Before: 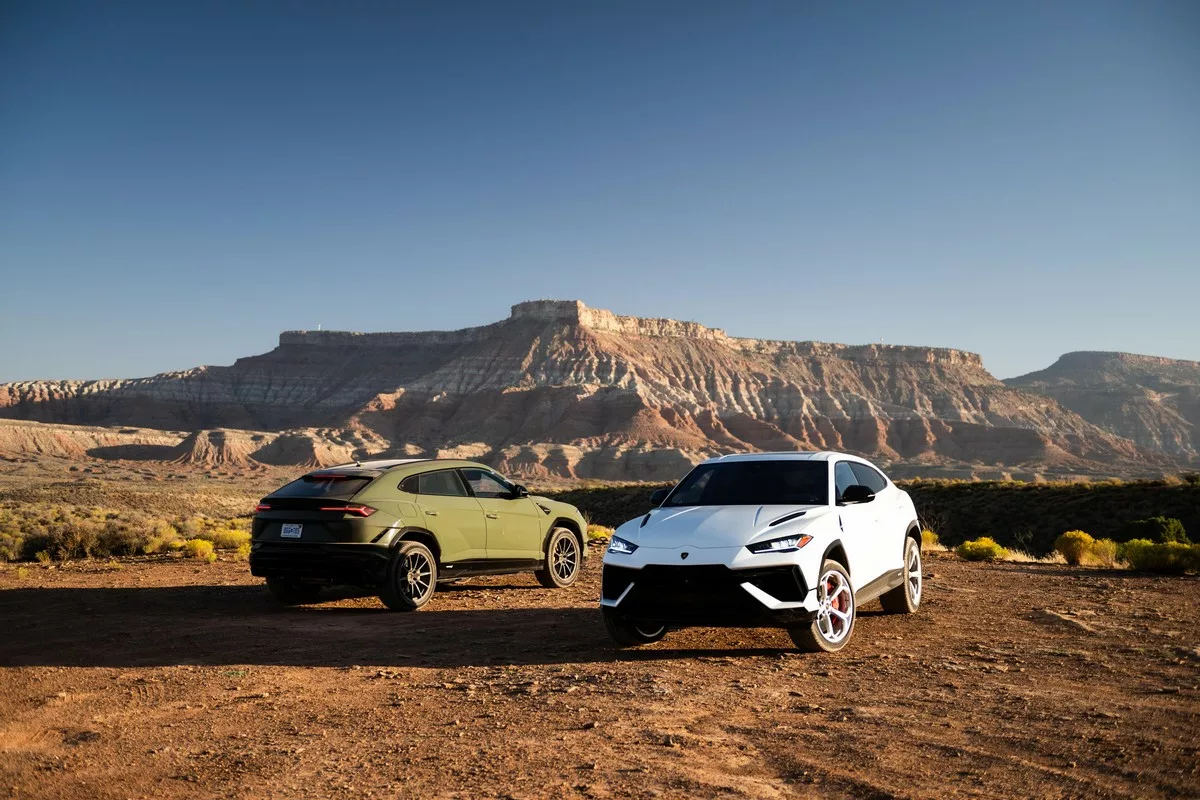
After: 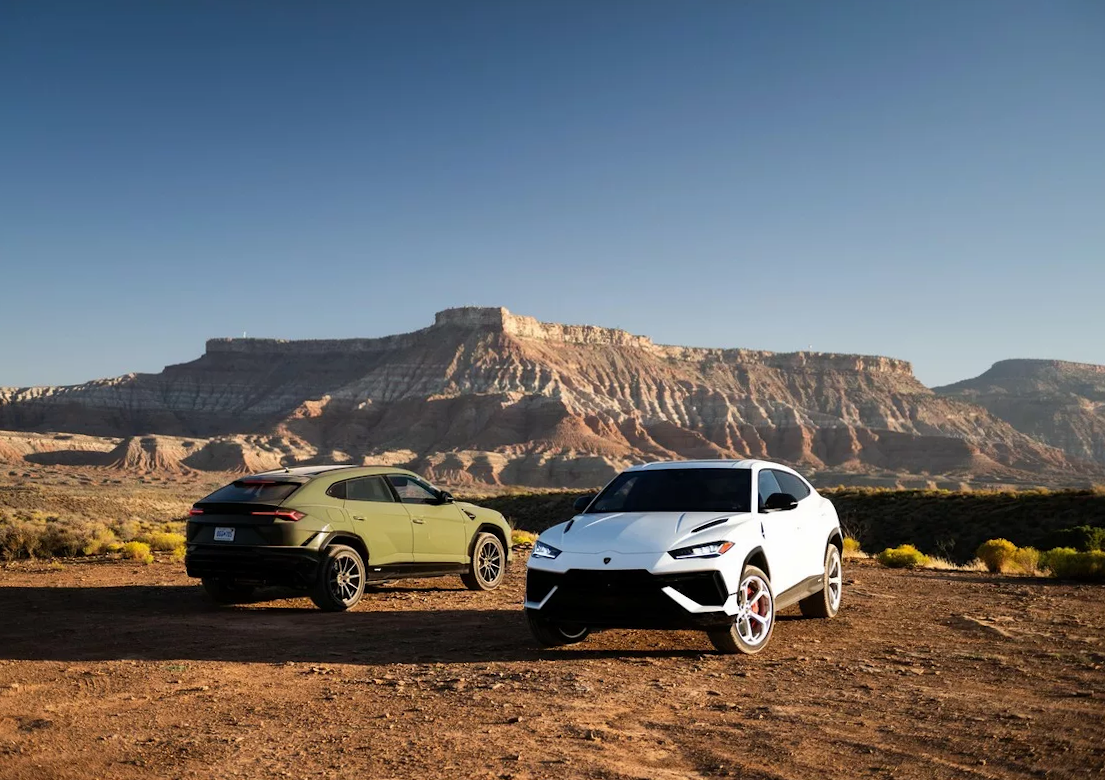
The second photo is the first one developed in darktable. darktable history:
rotate and perspective: rotation 0.074°, lens shift (vertical) 0.096, lens shift (horizontal) -0.041, crop left 0.043, crop right 0.952, crop top 0.024, crop bottom 0.979
crop and rotate: left 3.238%
